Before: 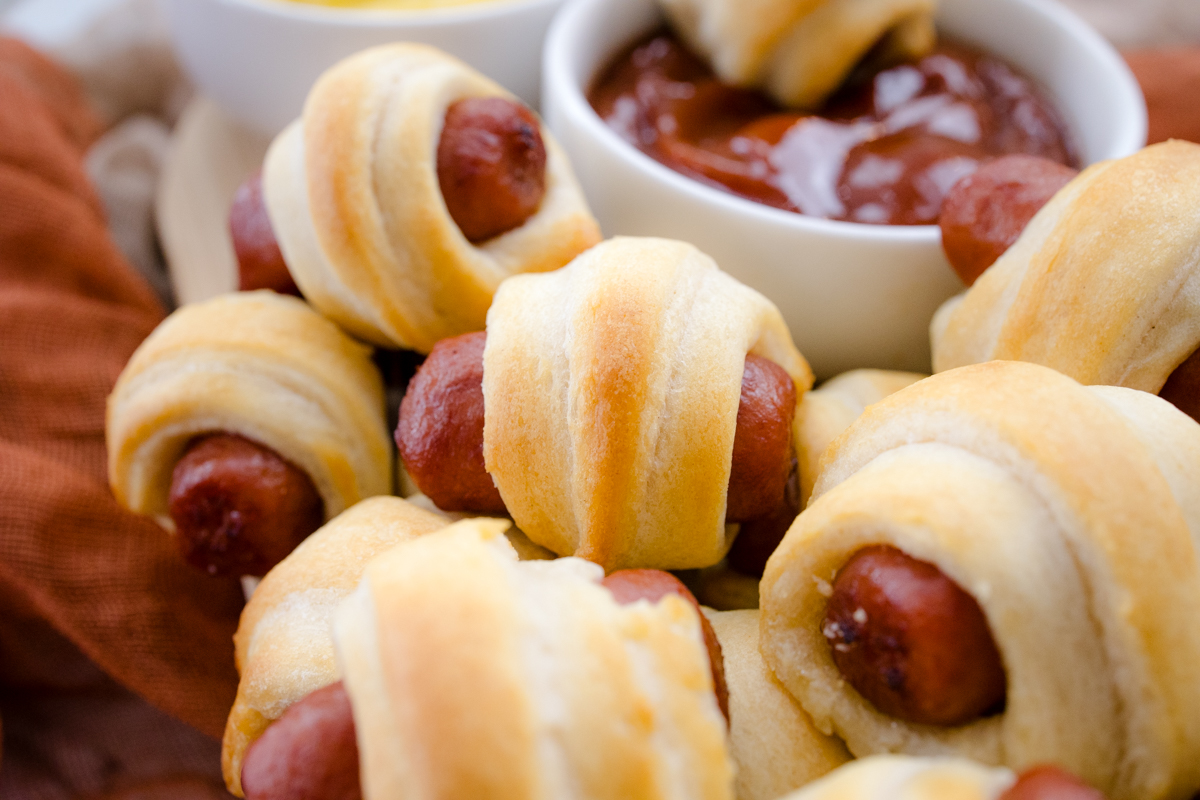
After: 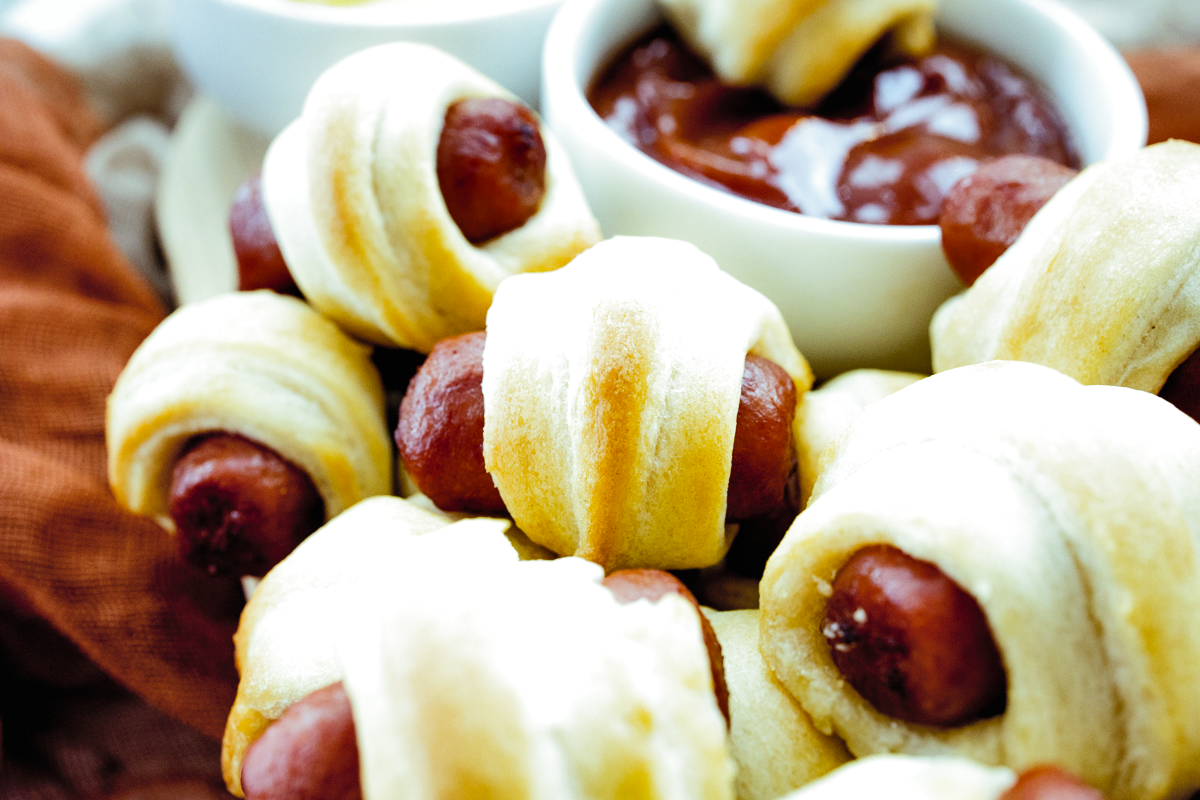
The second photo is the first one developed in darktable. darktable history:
exposure: exposure -0.021 EV, compensate highlight preservation false
shadows and highlights: shadows 12, white point adjustment 1.2, soften with gaussian
filmic rgb: black relative exposure -8.2 EV, white relative exposure 2.2 EV, threshold 3 EV, hardness 7.11, latitude 75%, contrast 1.325, highlights saturation mix -2%, shadows ↔ highlights balance 30%, preserve chrominance no, color science v5 (2021), contrast in shadows safe, contrast in highlights safe, enable highlight reconstruction true
contrast brightness saturation: contrast 0.14, brightness 0.21
color balance: mode lift, gamma, gain (sRGB), lift [0.997, 0.979, 1.021, 1.011], gamma [1, 1.084, 0.916, 0.998], gain [1, 0.87, 1.13, 1.101], contrast 4.55%, contrast fulcrum 38.24%, output saturation 104.09%
